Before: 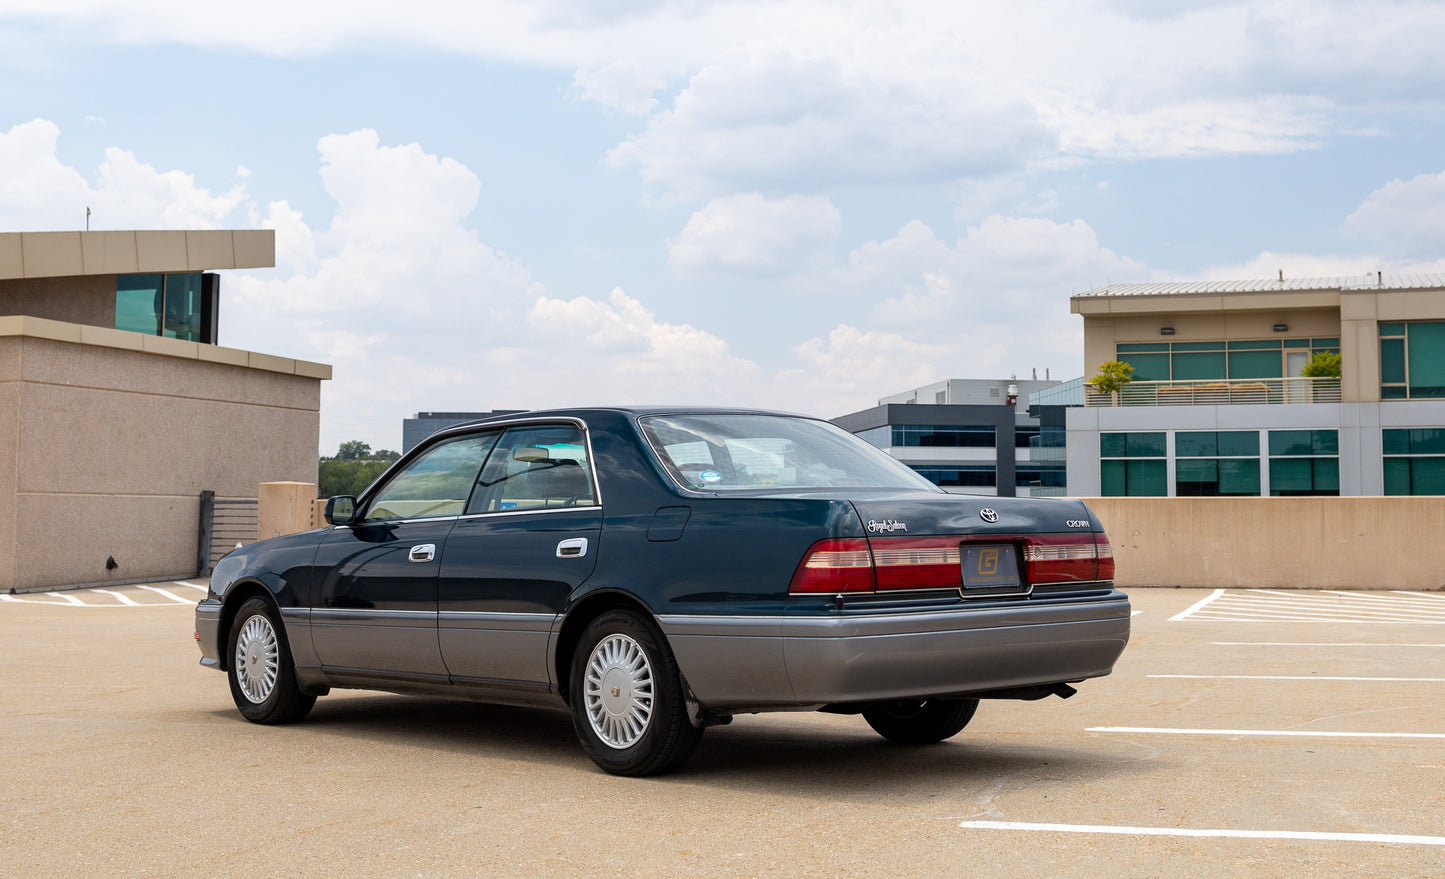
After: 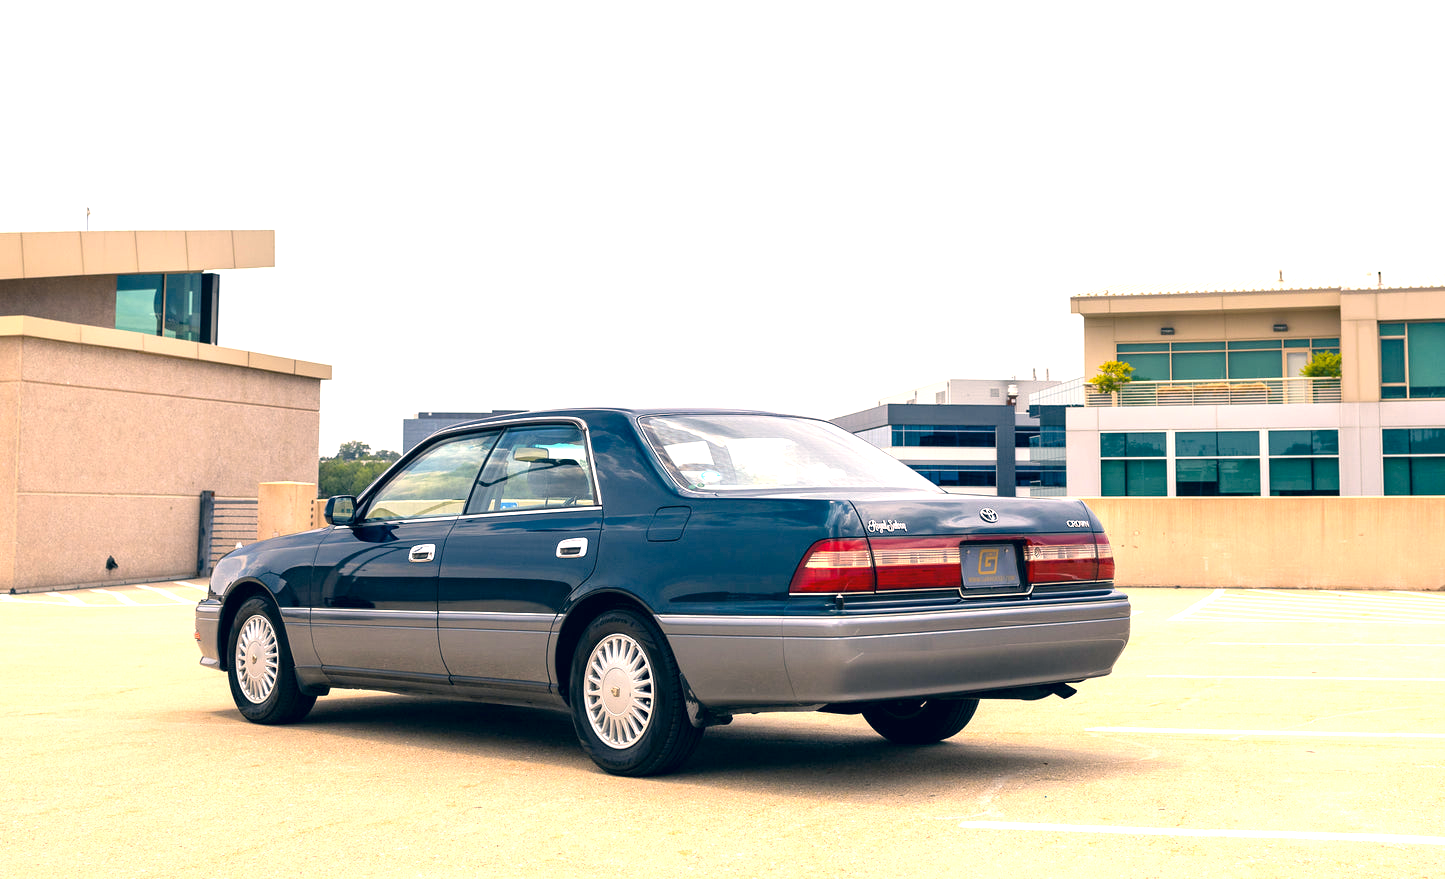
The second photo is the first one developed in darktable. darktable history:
exposure: black level correction 0.001, exposure 1.132 EV, compensate highlight preservation false
color correction: highlights a* 10.33, highlights b* 13.88, shadows a* -10.08, shadows b* -14.94
